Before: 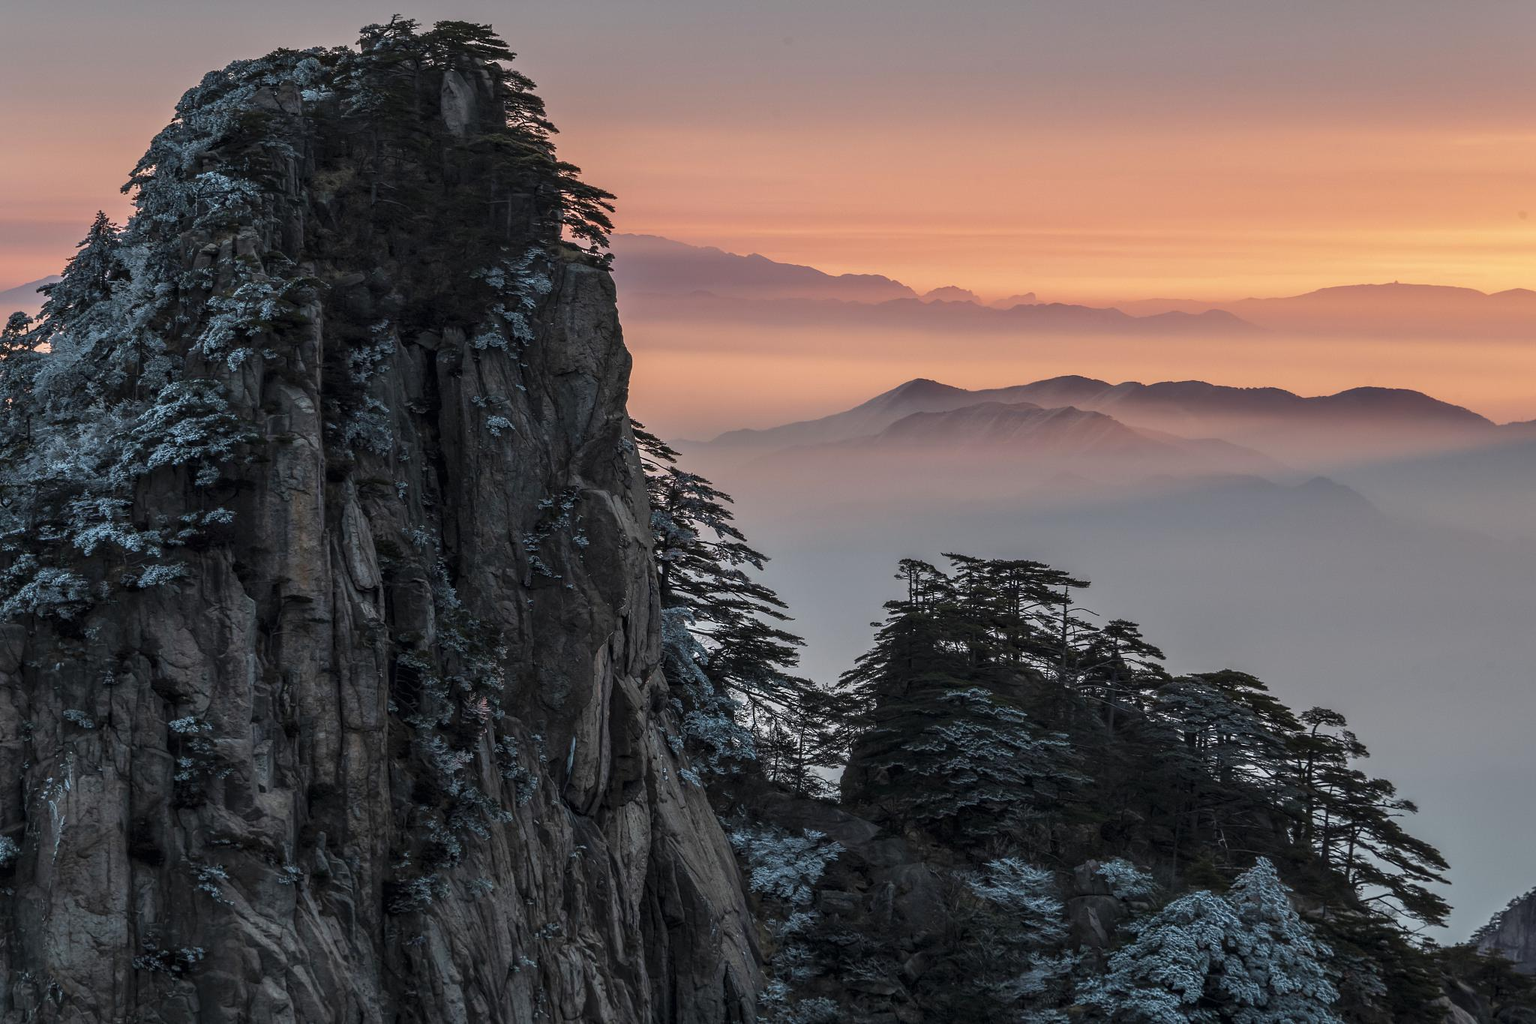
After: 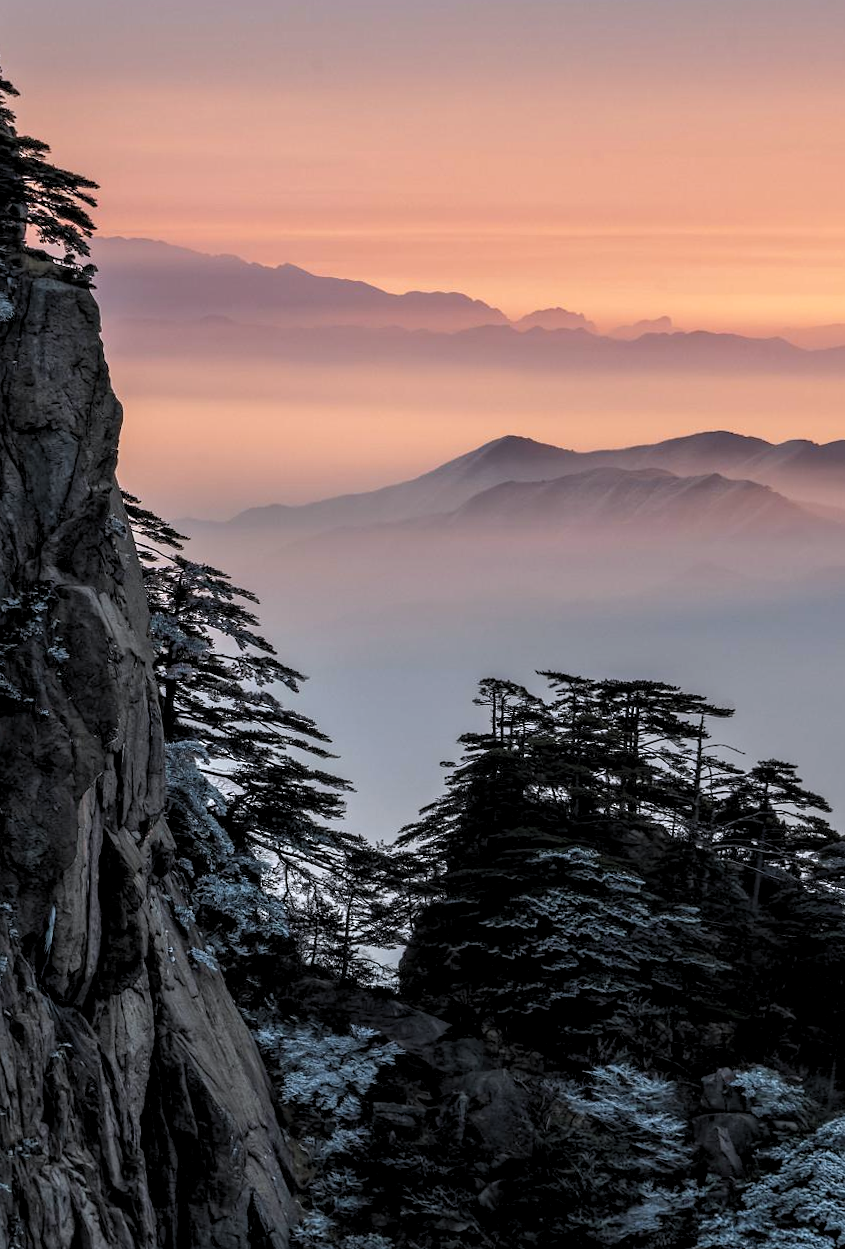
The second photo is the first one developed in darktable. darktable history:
rgb levels: levels [[0.01, 0.419, 0.839], [0, 0.5, 1], [0, 0.5, 1]]
rotate and perspective: rotation 0.074°, lens shift (vertical) 0.096, lens shift (horizontal) -0.041, crop left 0.043, crop right 0.952, crop top 0.024, crop bottom 0.979
crop: left 33.452%, top 6.025%, right 23.155%
white balance: red 0.983, blue 1.036
